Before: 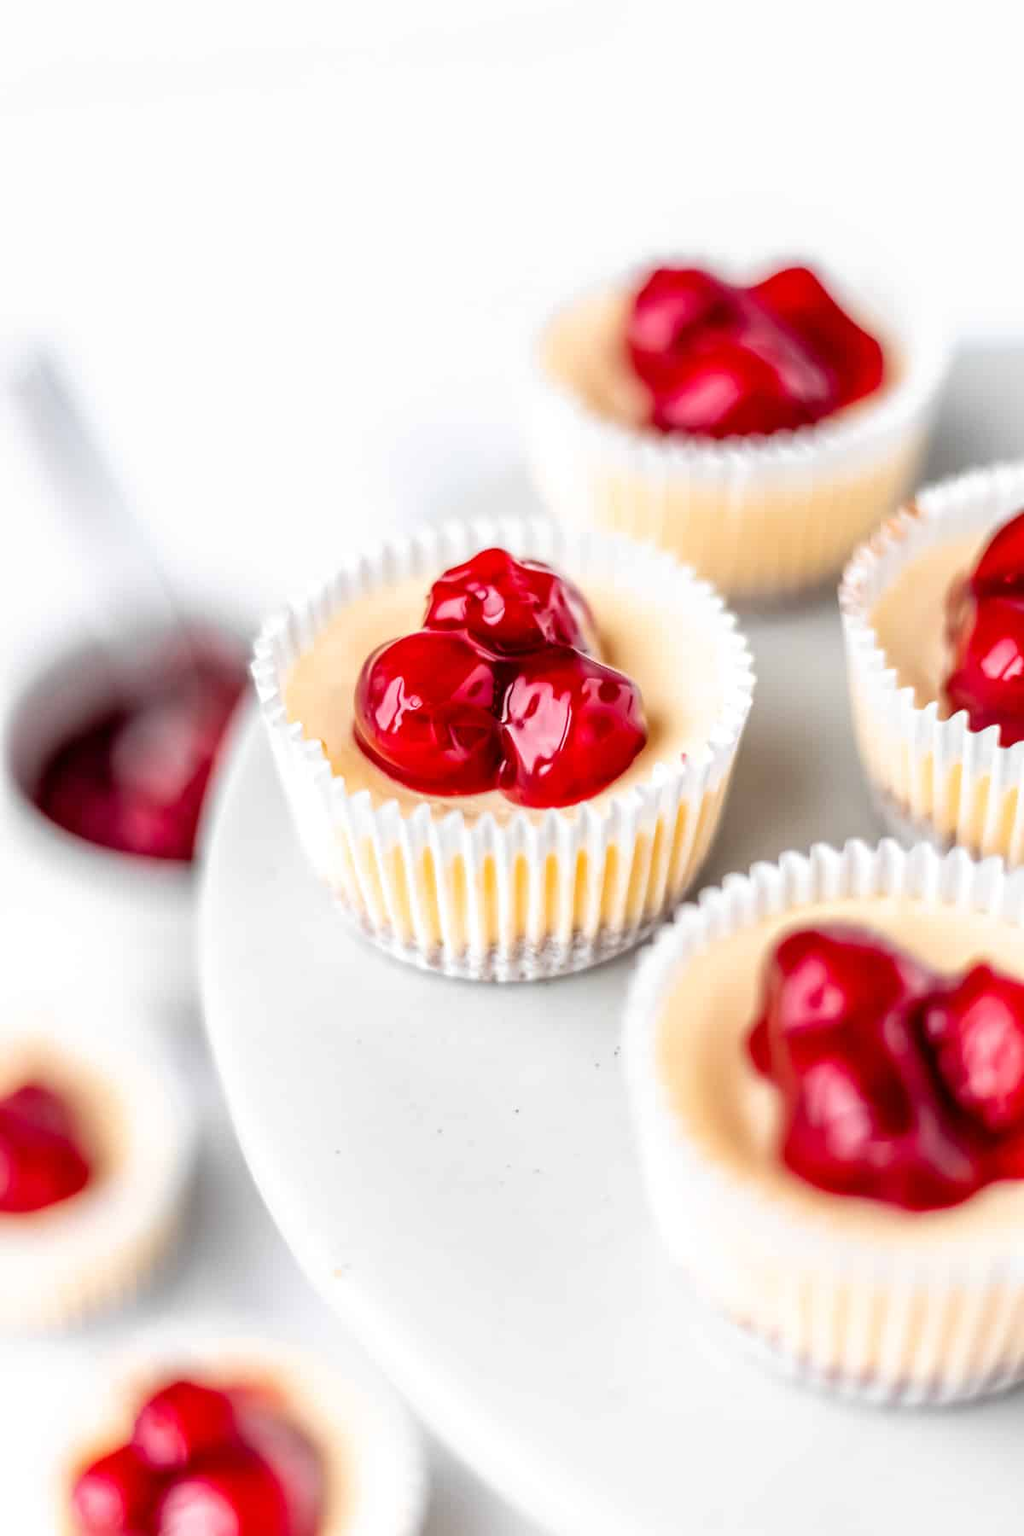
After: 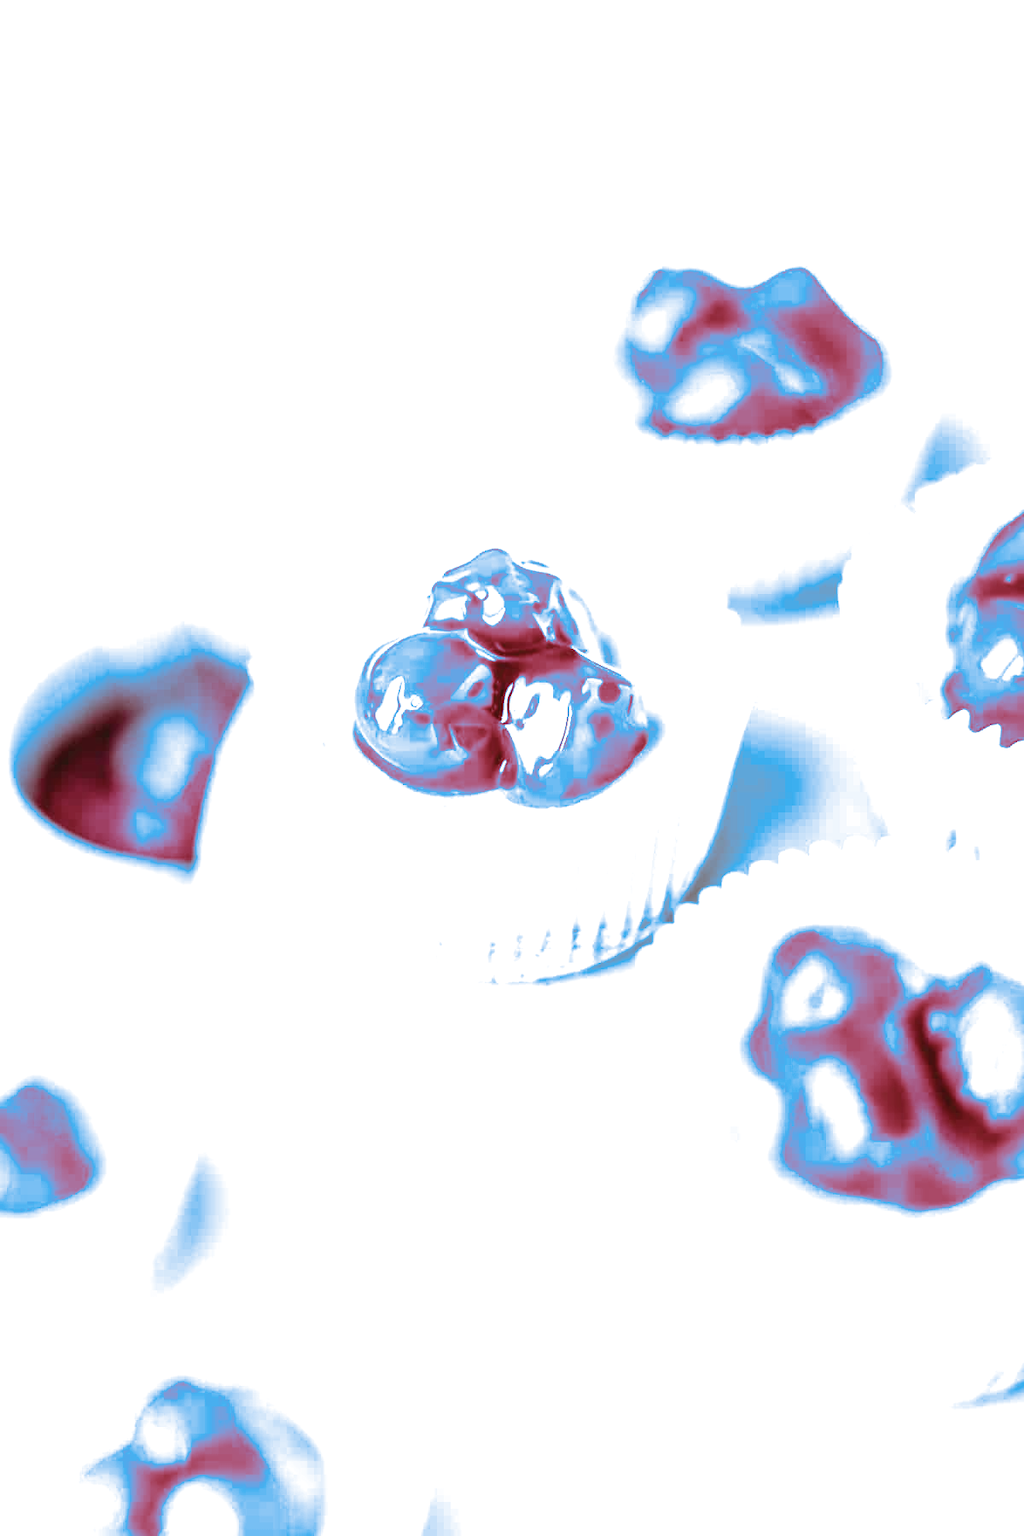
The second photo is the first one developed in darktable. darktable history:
split-toning: shadows › hue 220°, shadows › saturation 0.64, highlights › hue 220°, highlights › saturation 0.64, balance 0, compress 5.22%
exposure: black level correction -0.002, exposure 1.35 EV, compensate highlight preservation false
